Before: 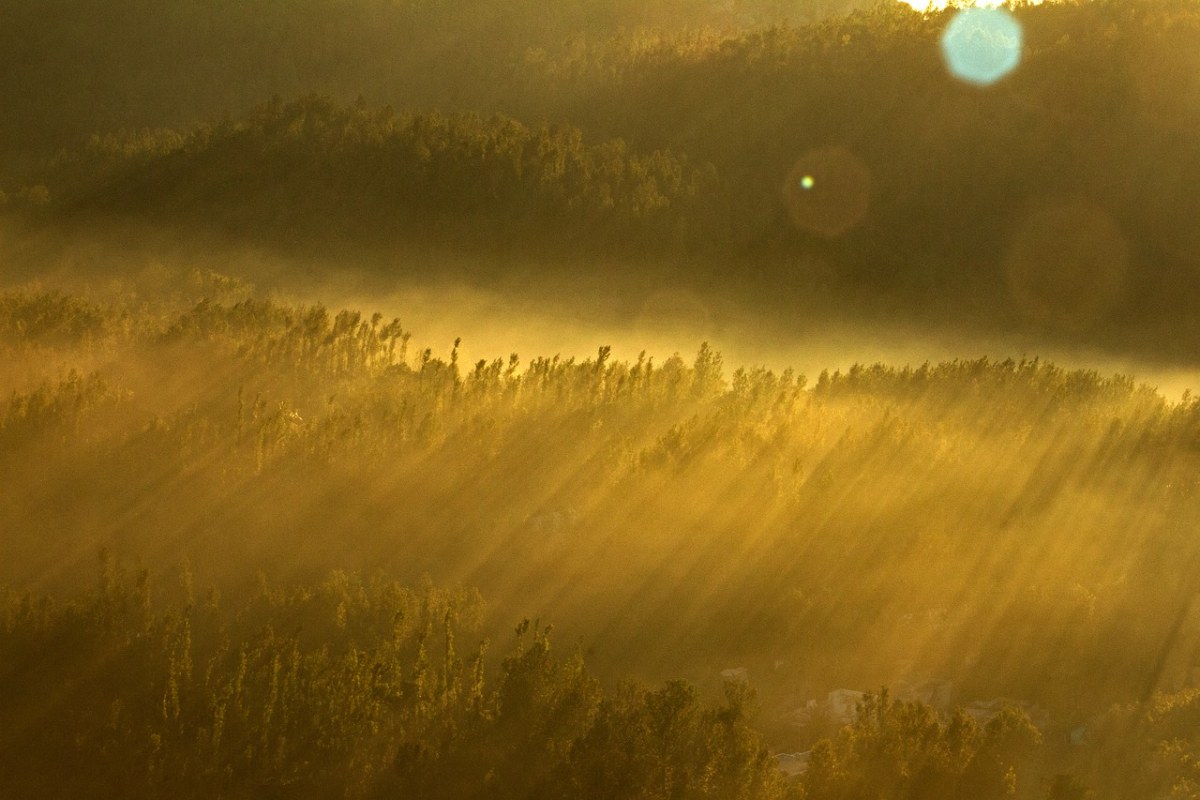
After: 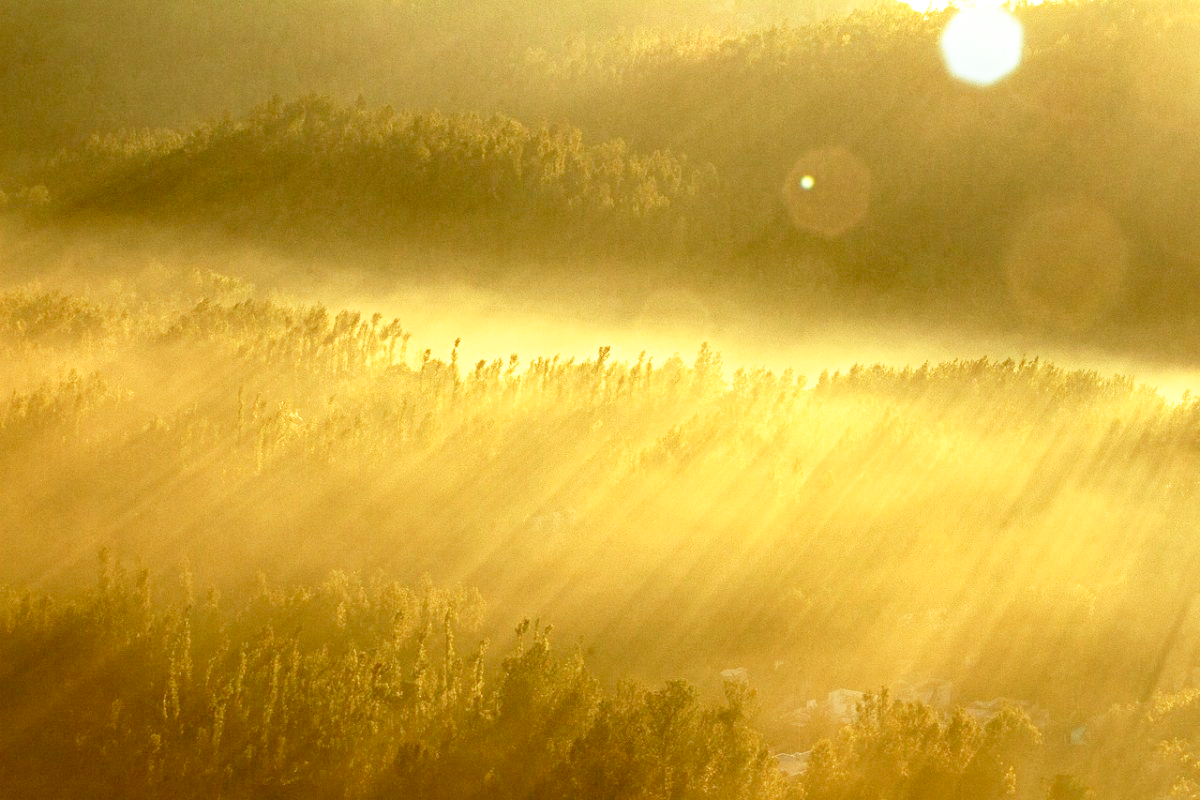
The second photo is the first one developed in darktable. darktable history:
tone equalizer: -8 EV -0.41 EV, -7 EV -0.427 EV, -6 EV -0.319 EV, -5 EV -0.212 EV, -3 EV 0.231 EV, -2 EV 0.33 EV, -1 EV 0.38 EV, +0 EV 0.423 EV
contrast equalizer: y [[0.5, 0.5, 0.468, 0.5, 0.5, 0.5], [0.5 ×6], [0.5 ×6], [0 ×6], [0 ×6]]
tone curve: curves: ch0 [(0, 0) (0.004, 0.008) (0.077, 0.156) (0.169, 0.29) (0.774, 0.774) (1, 1)], preserve colors none
base curve: curves: ch0 [(0, 0) (0.007, 0.004) (0.027, 0.03) (0.046, 0.07) (0.207, 0.54) (0.442, 0.872) (0.673, 0.972) (1, 1)], preserve colors none
